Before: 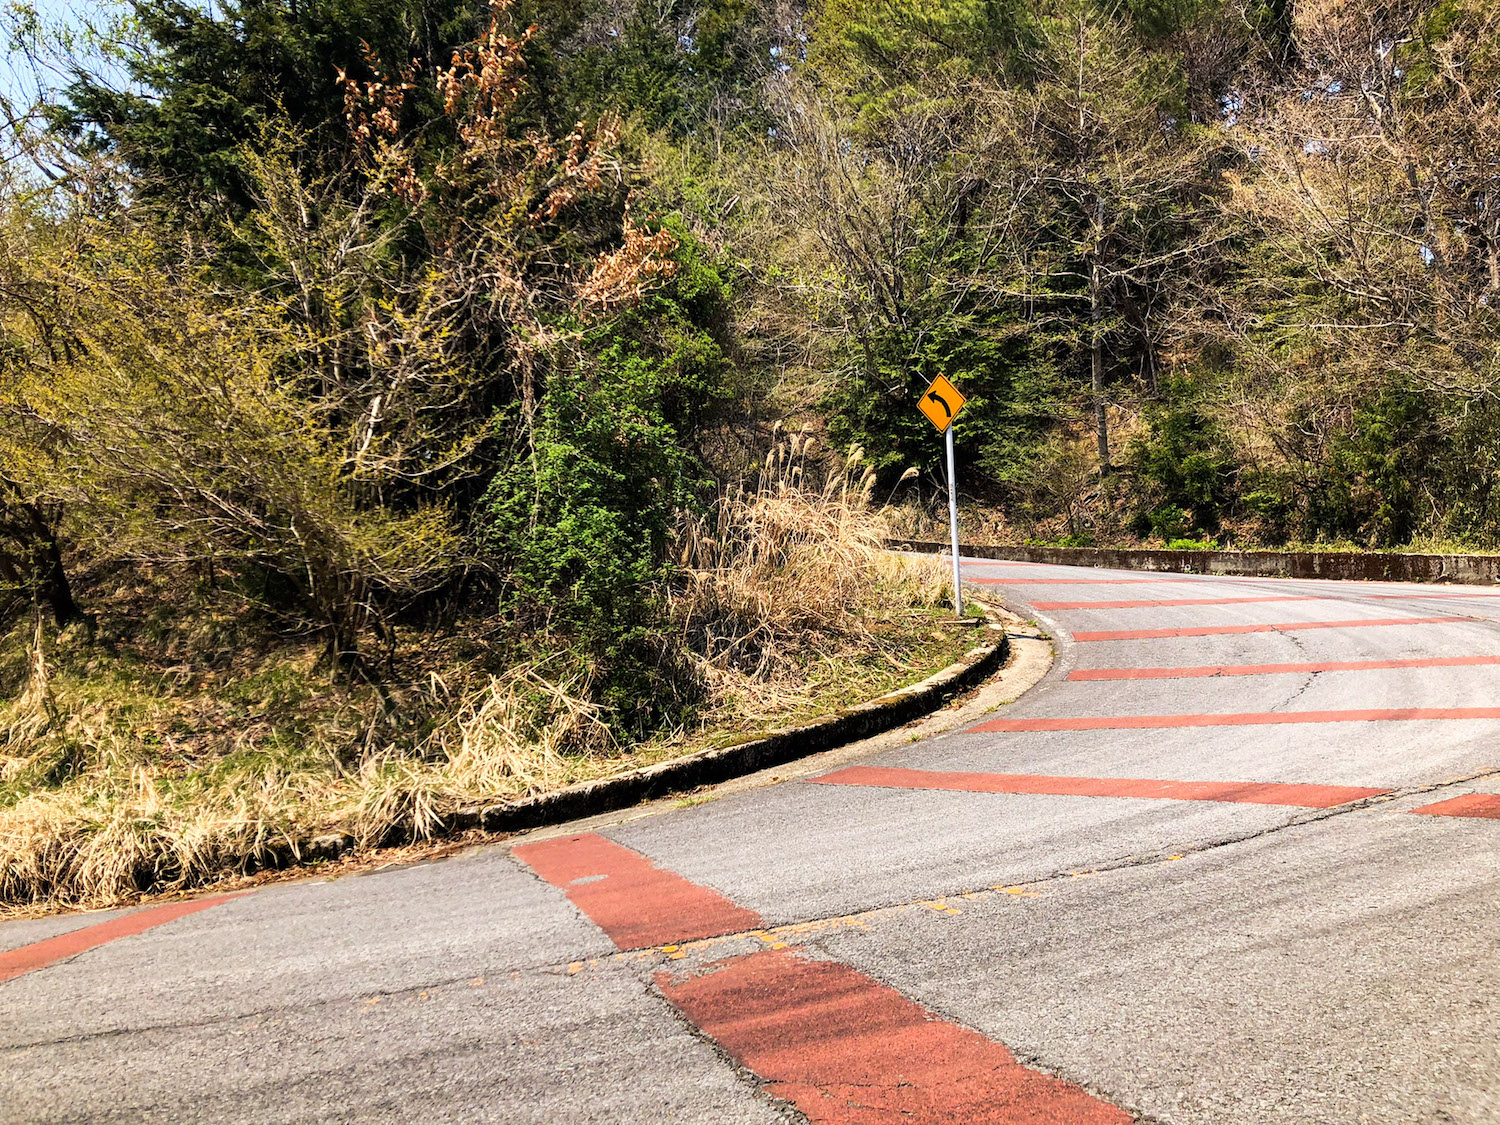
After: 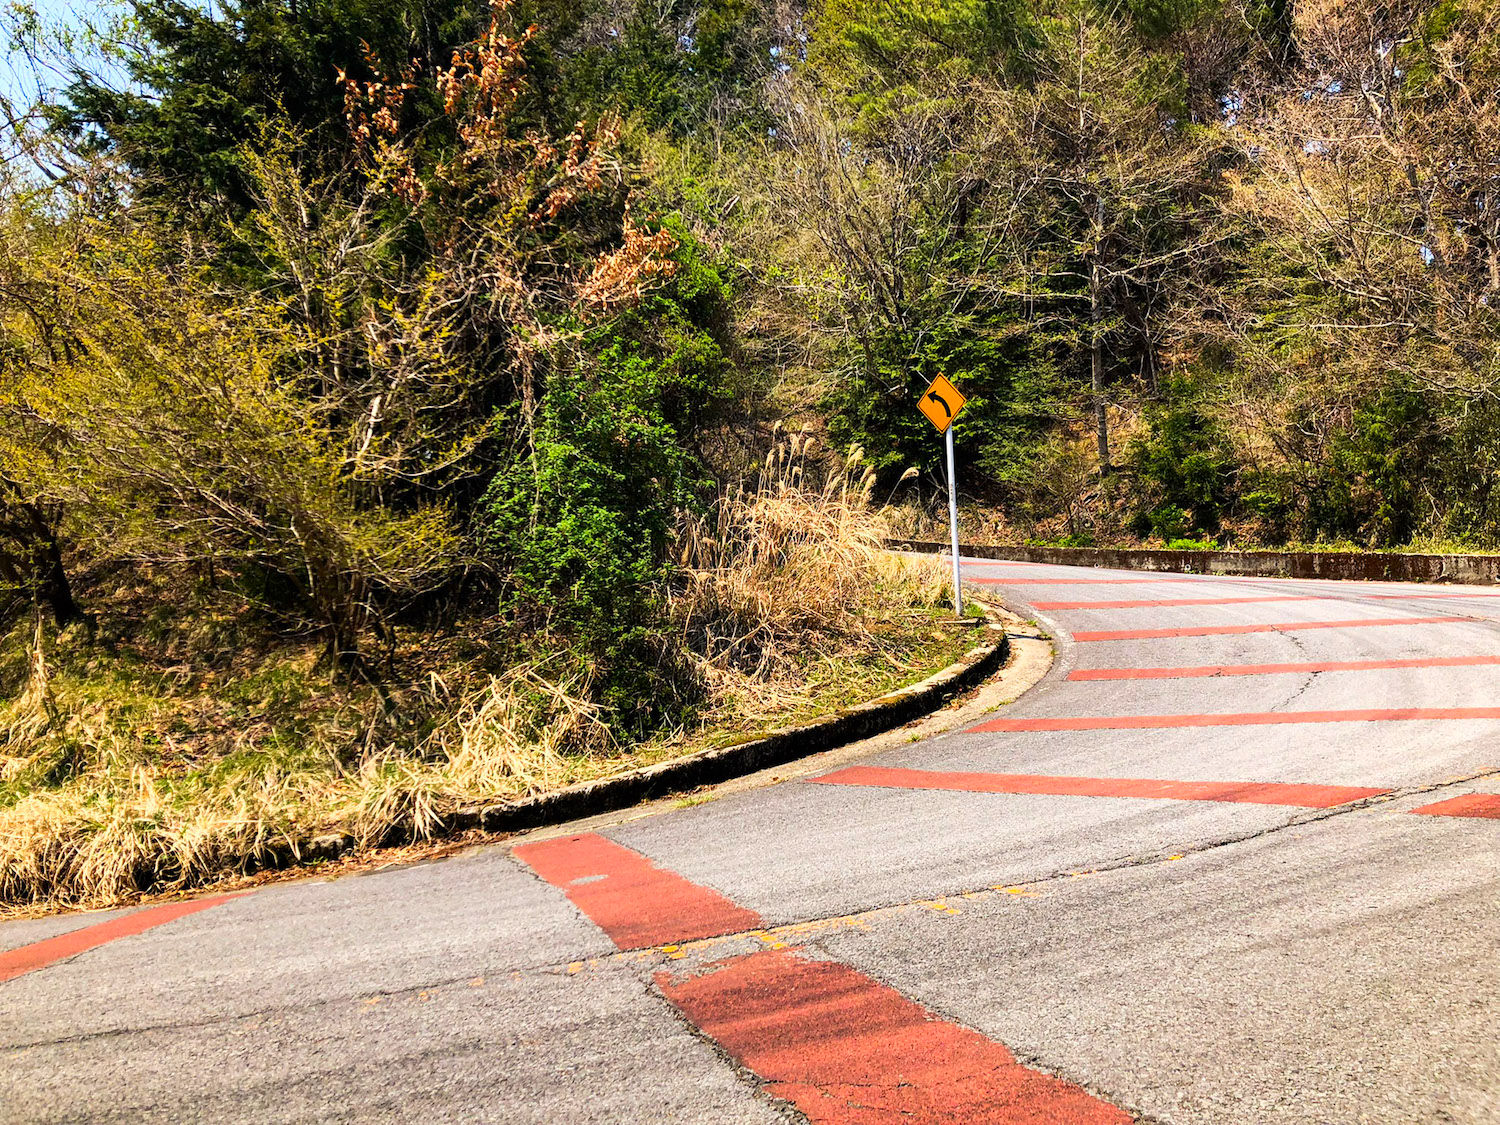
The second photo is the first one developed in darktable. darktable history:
contrast brightness saturation: contrast 0.094, saturation 0.275
